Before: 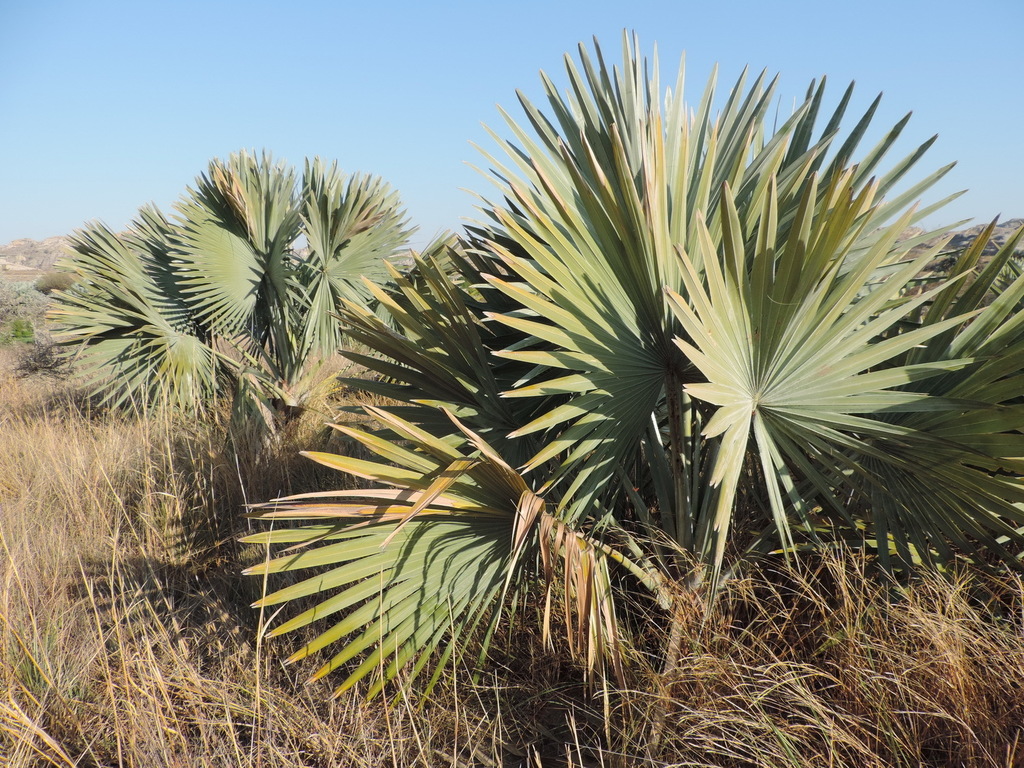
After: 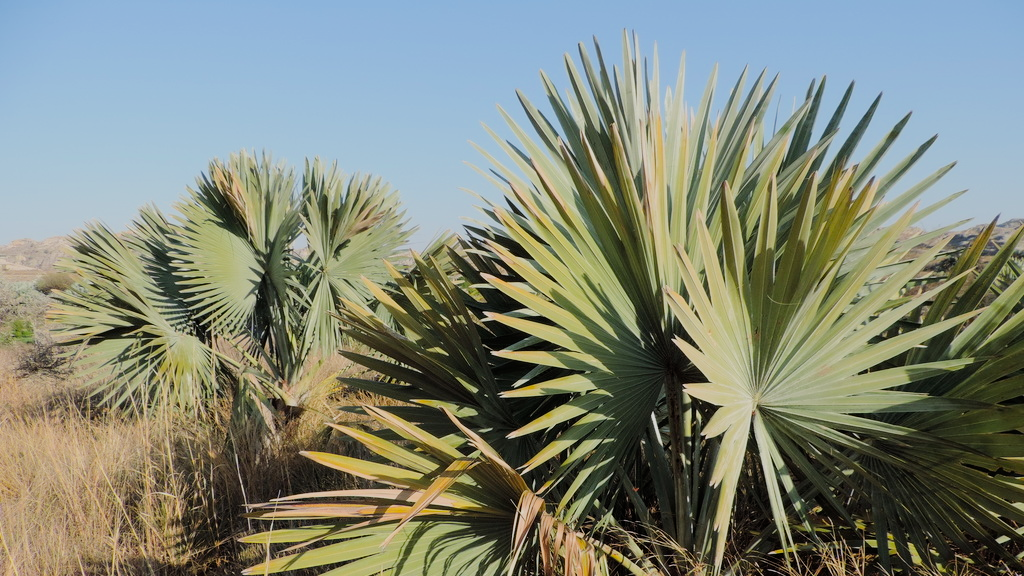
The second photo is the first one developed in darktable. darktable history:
filmic rgb: black relative exposure -7.65 EV, white relative exposure 4.56 EV, hardness 3.61
contrast brightness saturation: contrast 0.08, saturation 0.2
crop: bottom 24.988%
